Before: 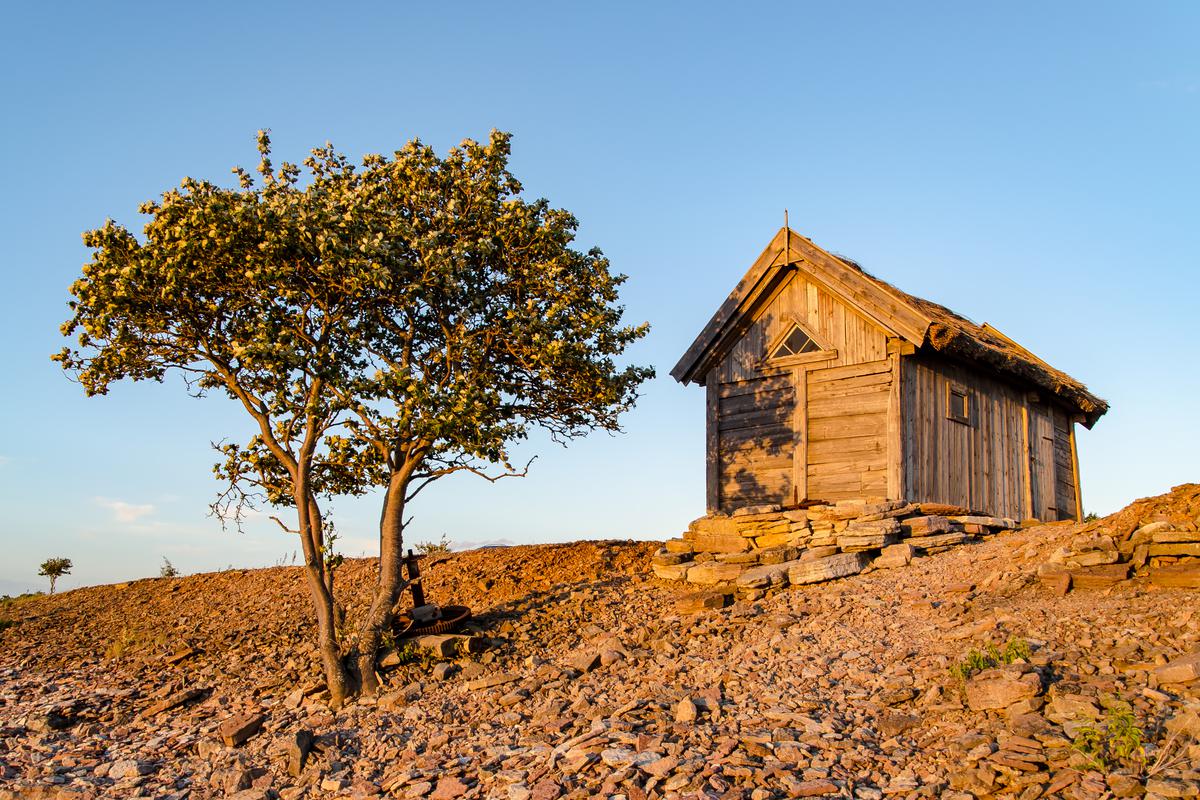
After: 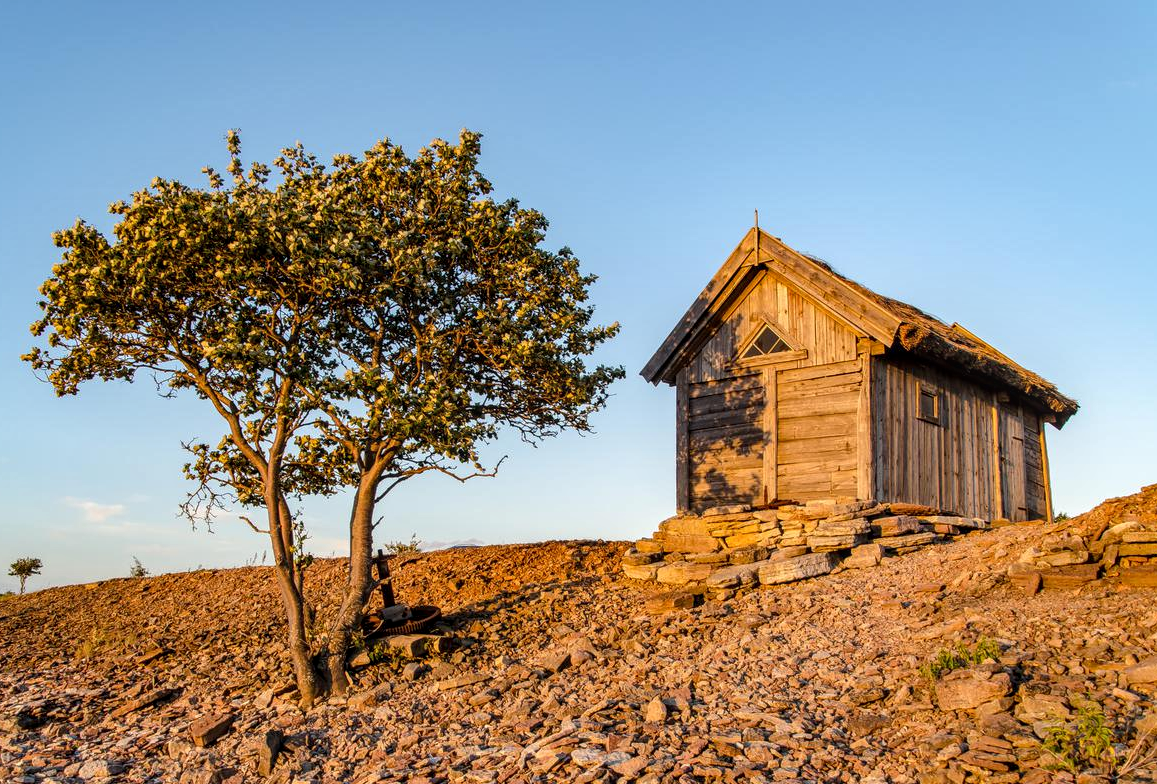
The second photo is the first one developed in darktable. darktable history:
exposure: compensate highlight preservation false
crop and rotate: left 2.519%, right 1.046%, bottom 1.991%
local contrast: on, module defaults
